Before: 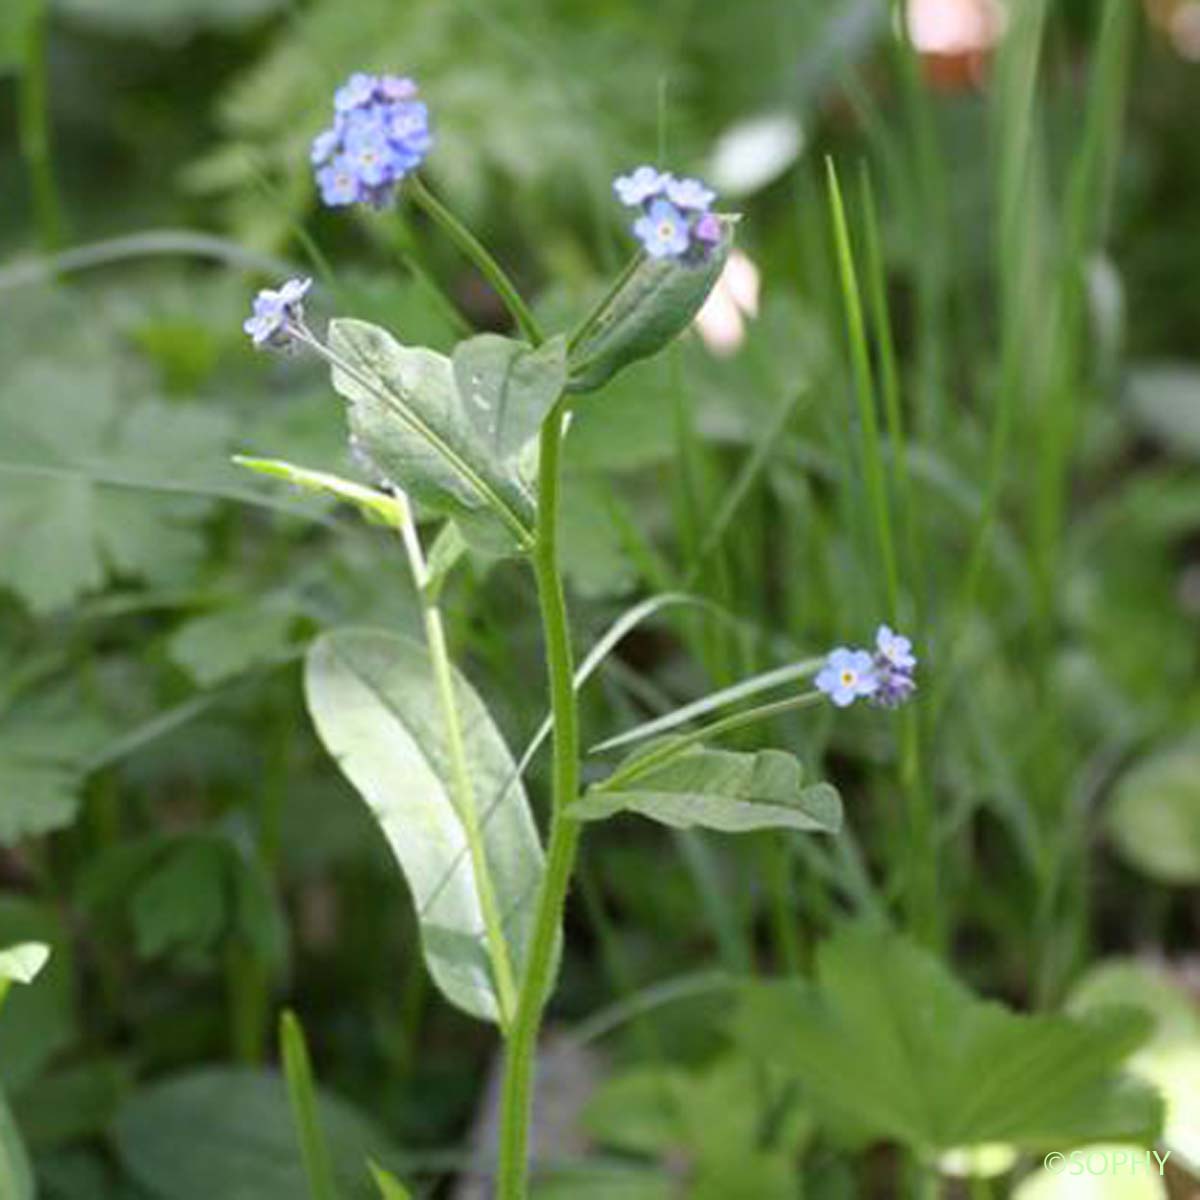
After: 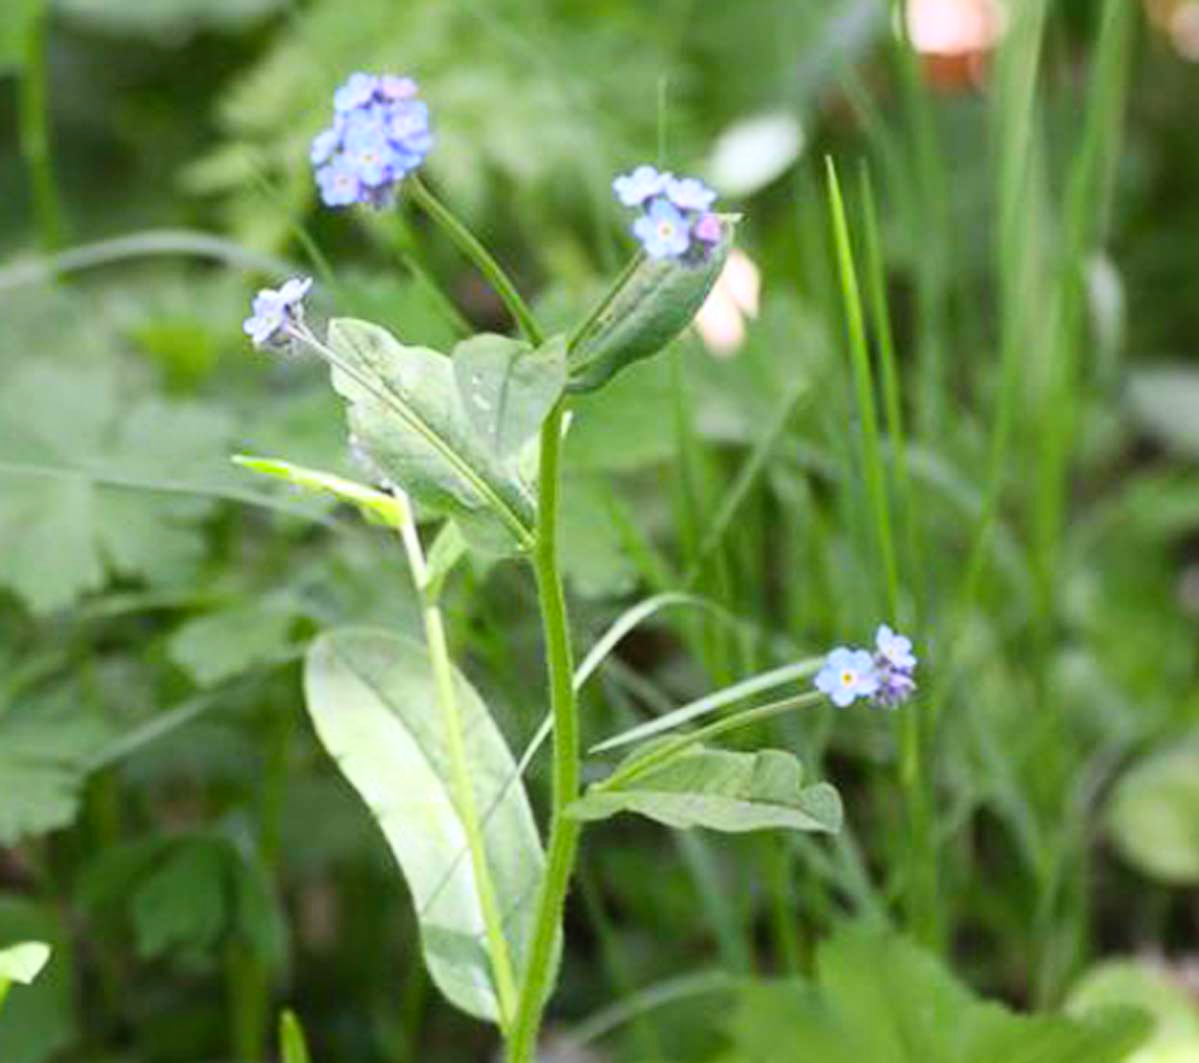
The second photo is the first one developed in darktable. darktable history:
contrast brightness saturation: contrast 0.199, brightness 0.159, saturation 0.227
crop and rotate: top 0%, bottom 11.411%
